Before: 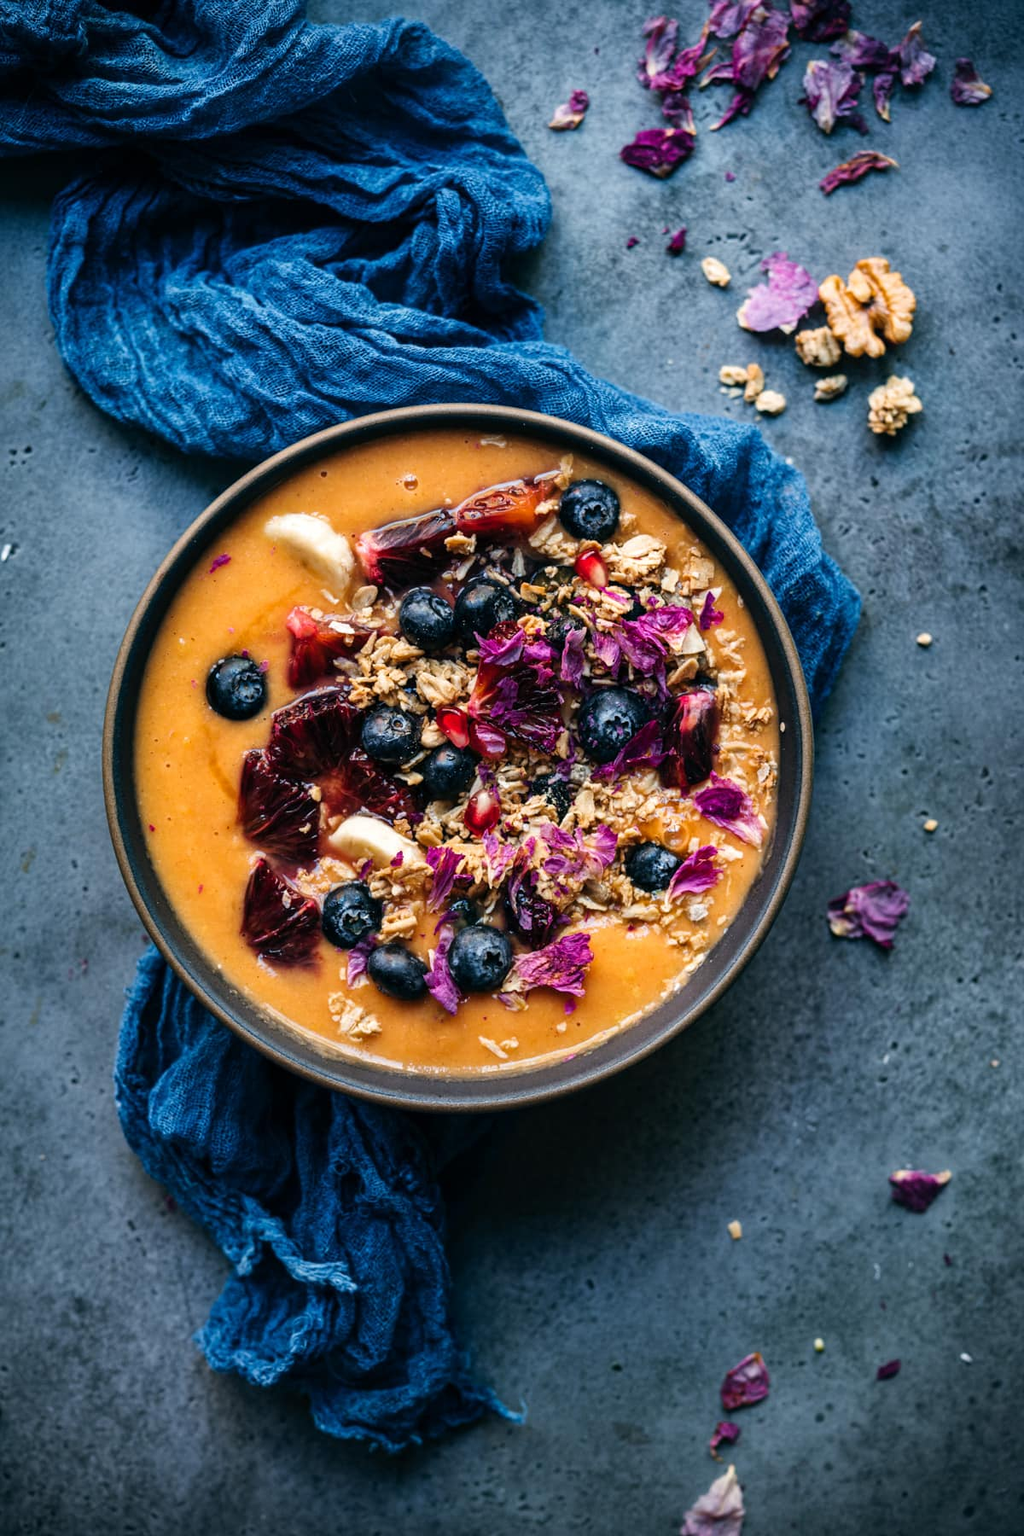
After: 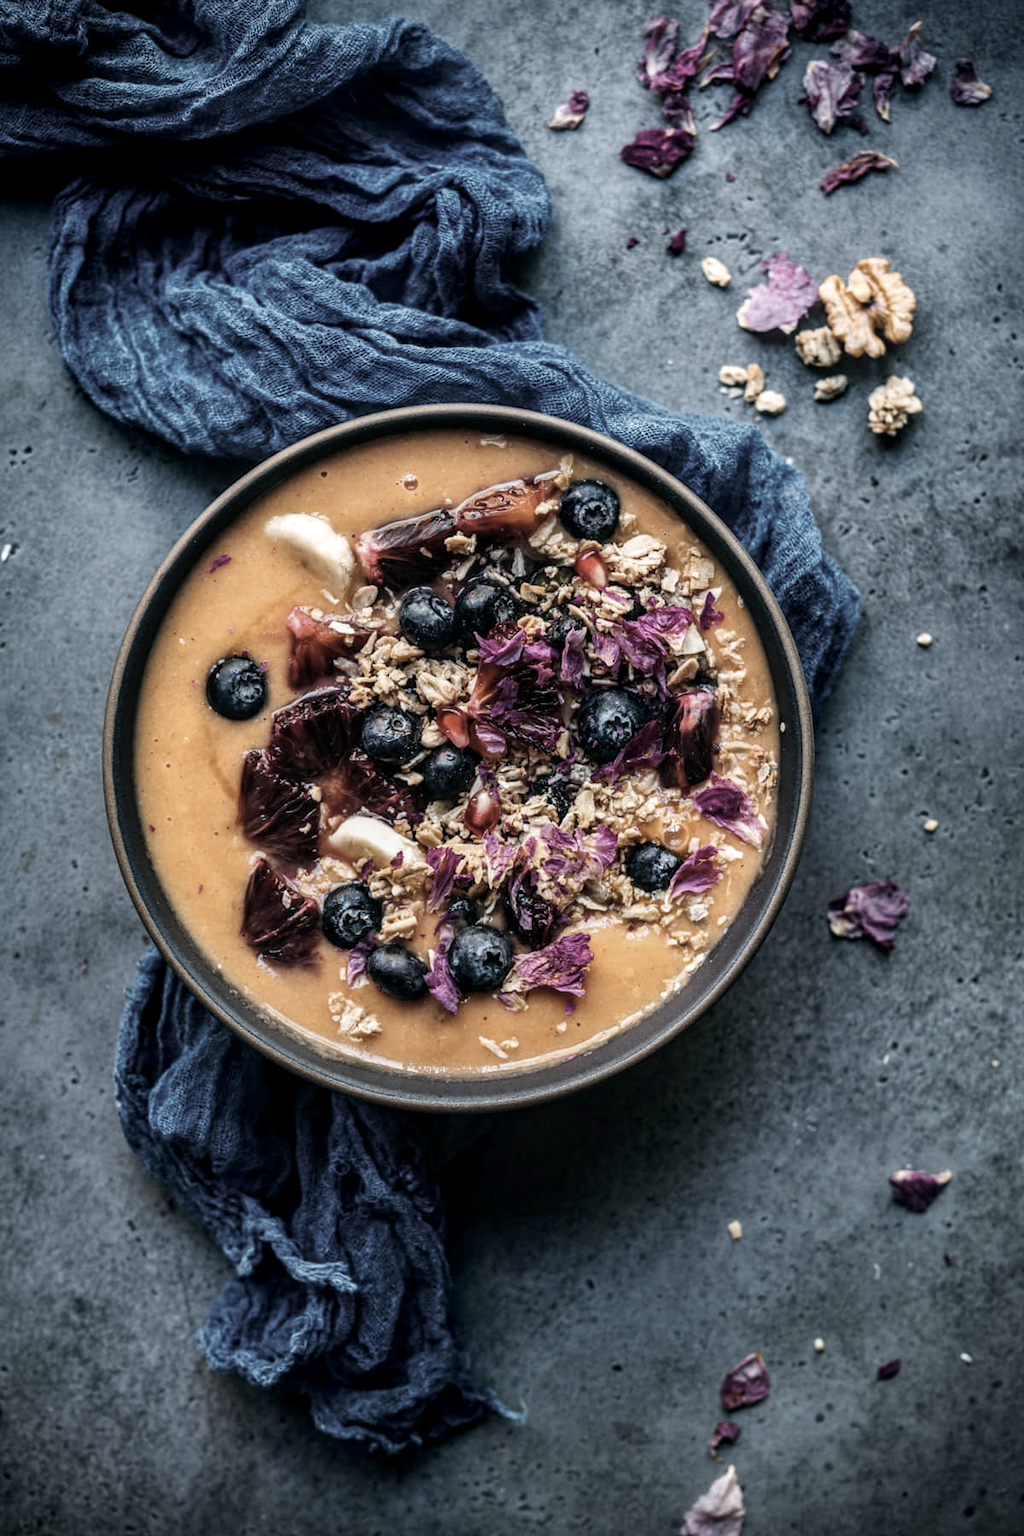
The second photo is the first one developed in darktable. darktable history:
local contrast: on, module defaults
color correction: highlights b* -0.024, saturation 0.515
